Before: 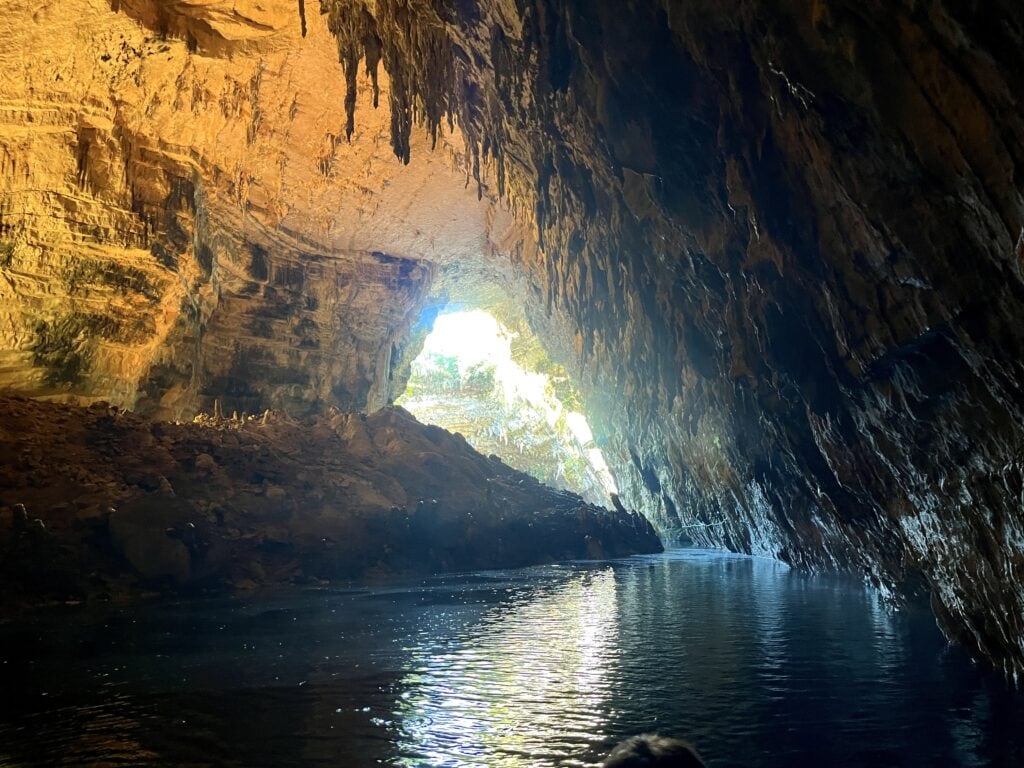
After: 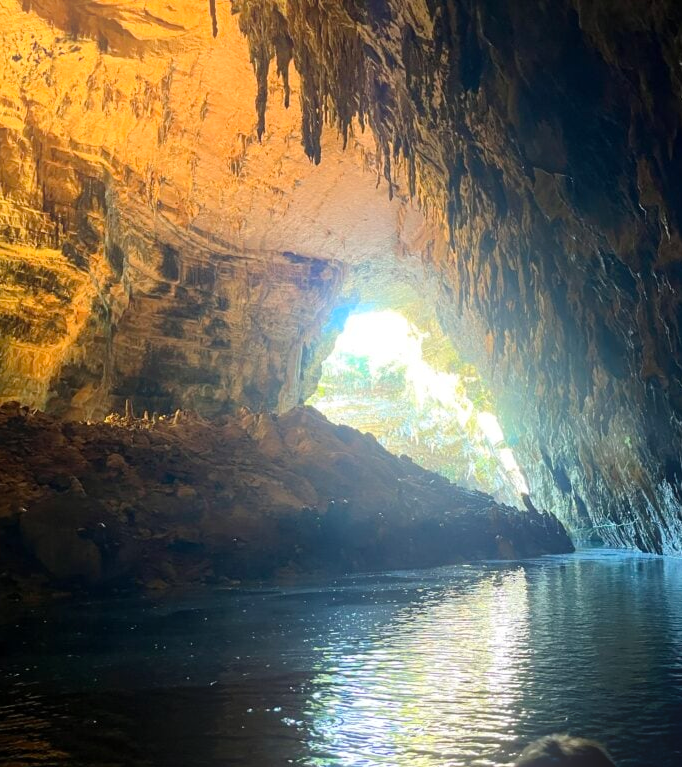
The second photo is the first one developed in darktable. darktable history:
crop and rotate: left 8.786%, right 24.548%
white balance: emerald 1
bloom: threshold 82.5%, strength 16.25%
